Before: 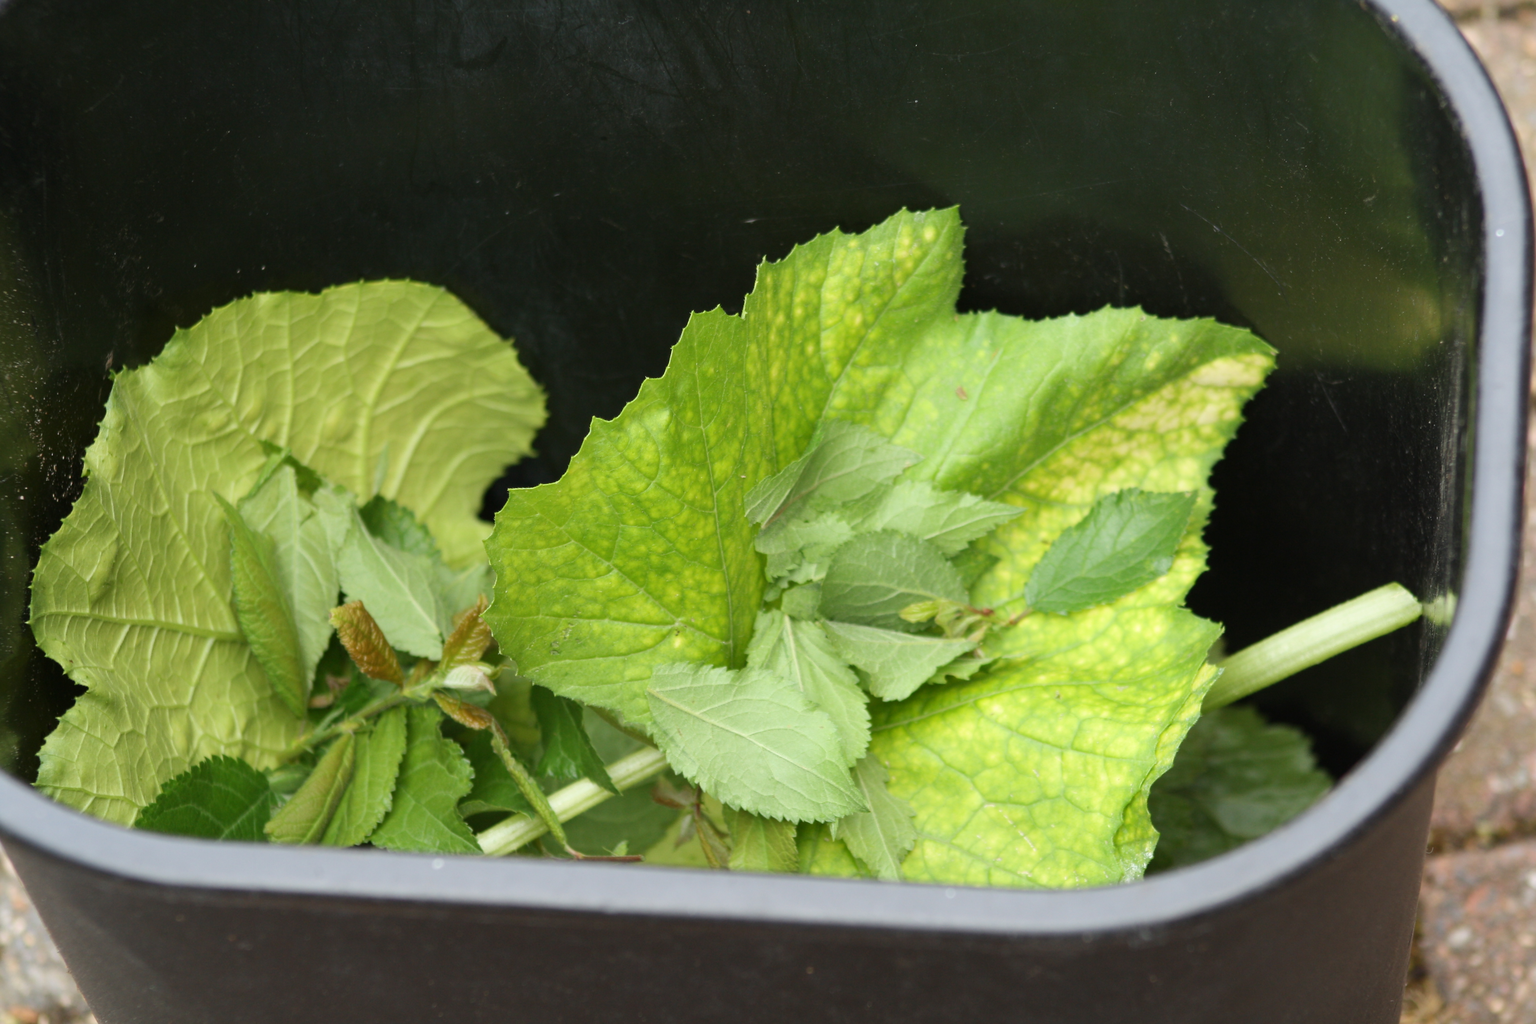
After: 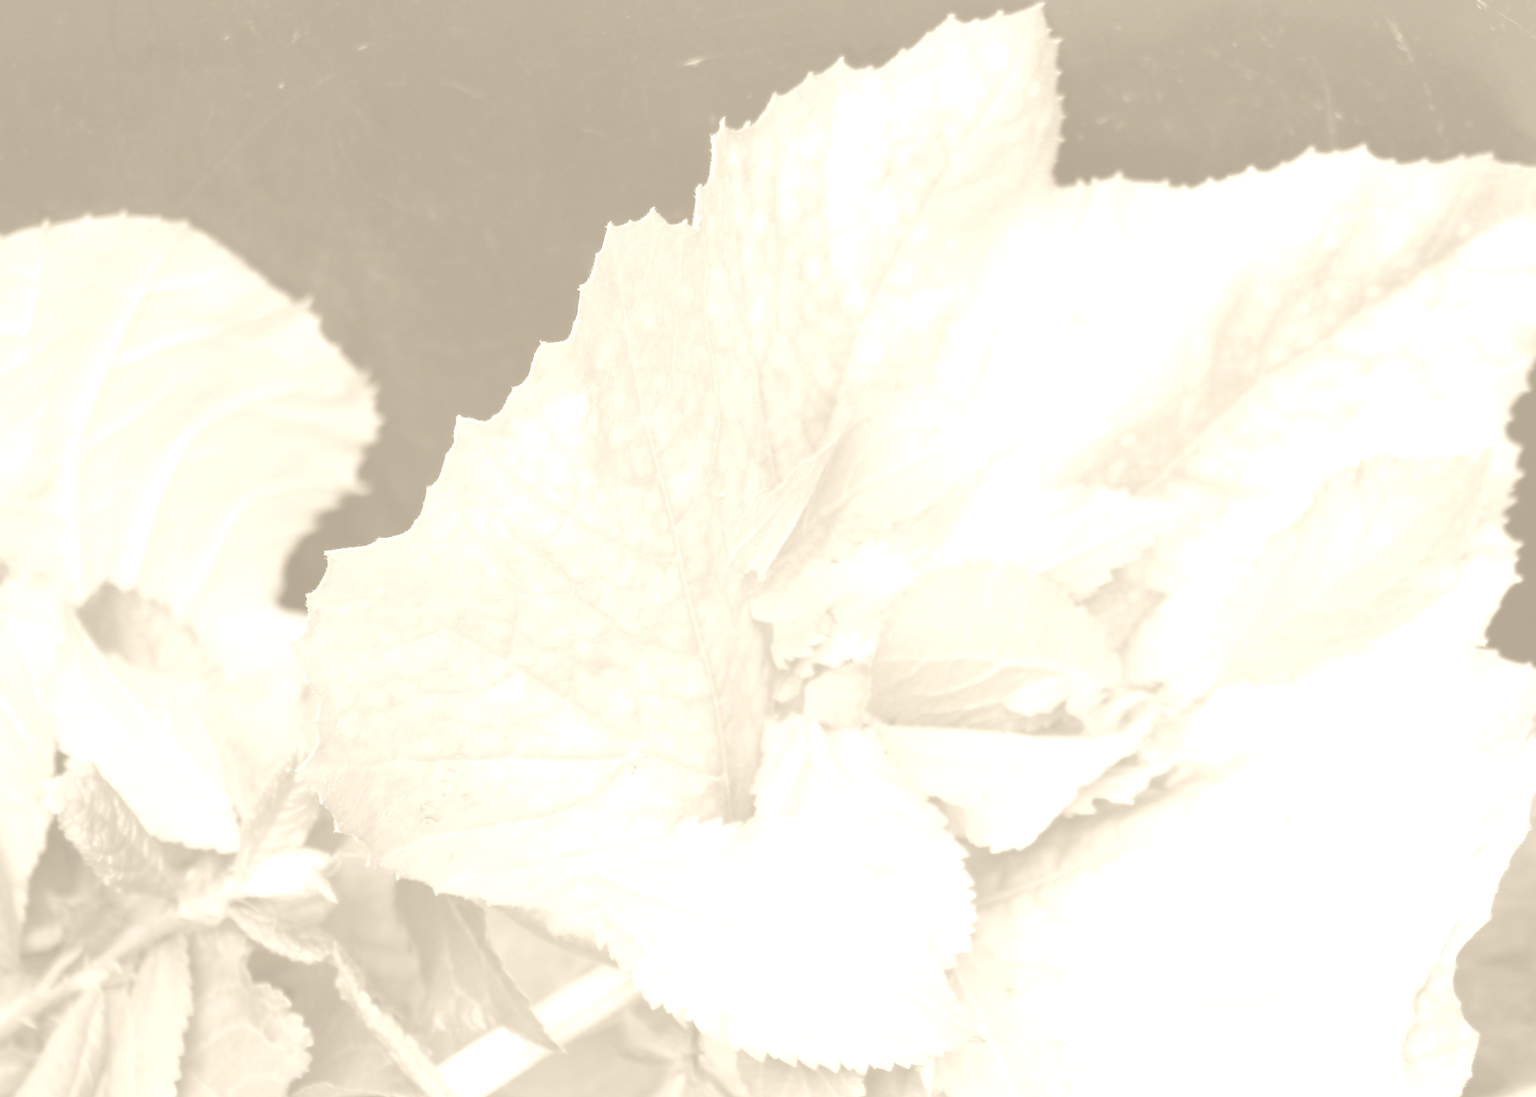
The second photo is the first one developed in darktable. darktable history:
crop and rotate: left 22.13%, top 22.054%, right 22.026%, bottom 22.102%
white balance: emerald 1
colorize: hue 36°, saturation 71%, lightness 80.79%
rotate and perspective: rotation -5.2°, automatic cropping off
